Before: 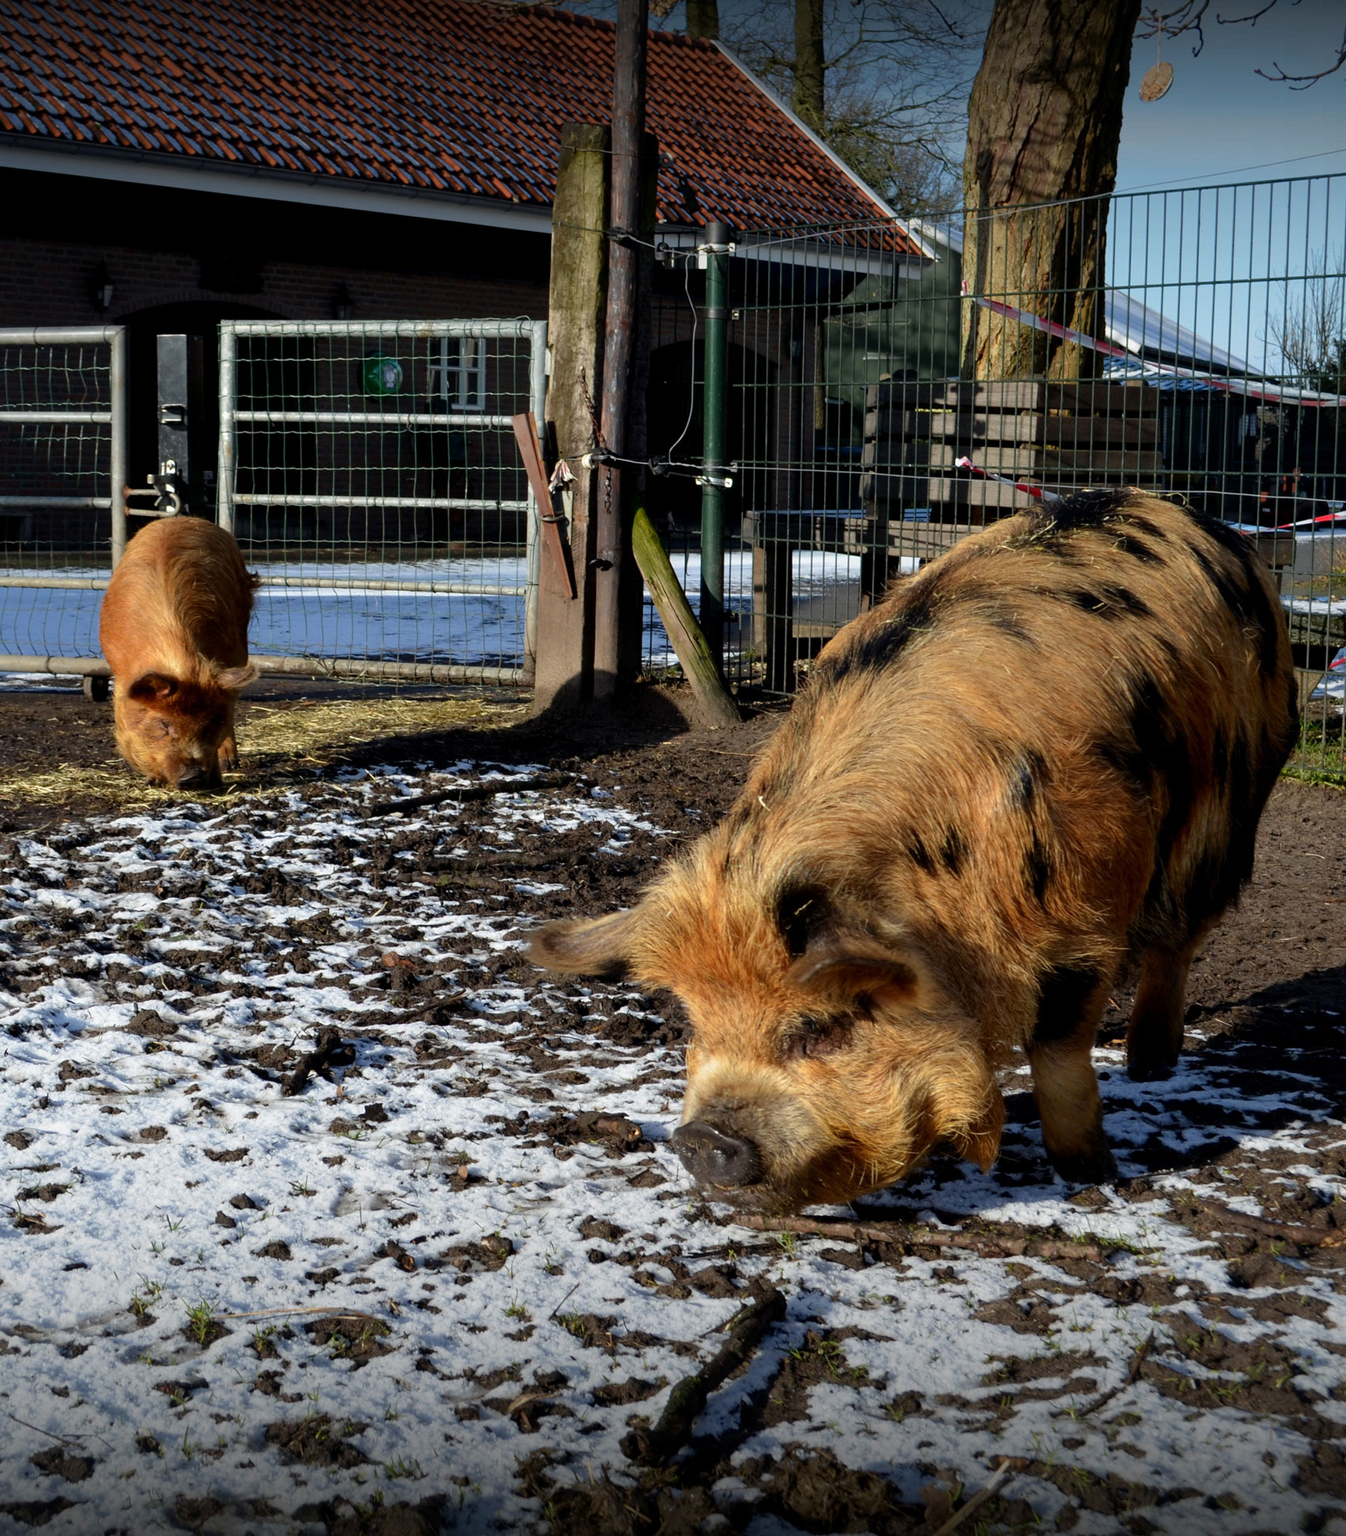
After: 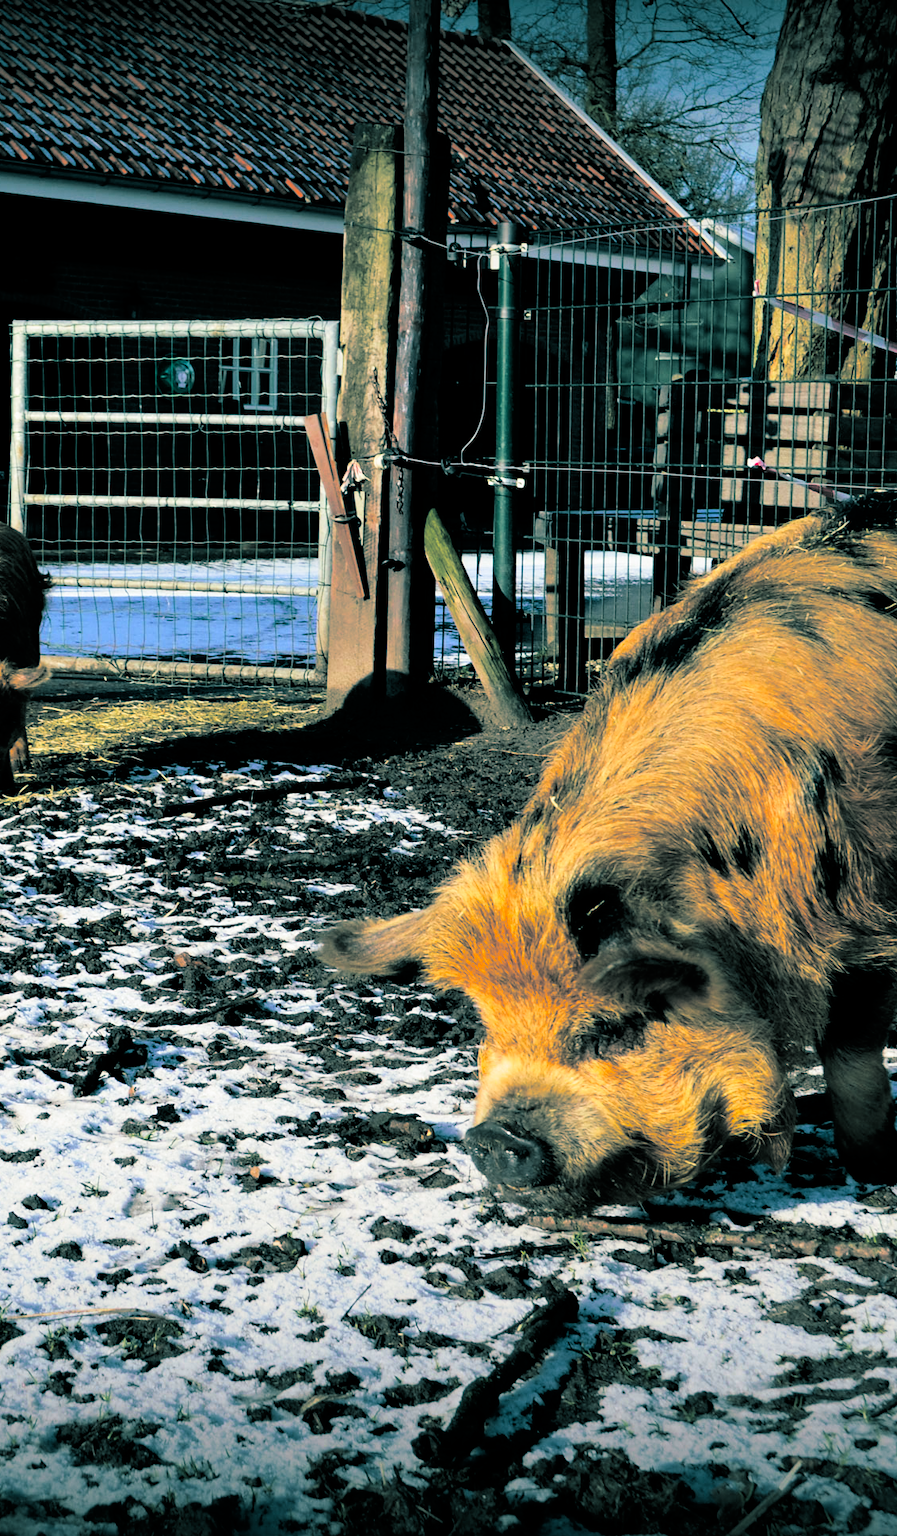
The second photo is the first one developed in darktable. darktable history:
crop and rotate: left 15.546%, right 17.787%
shadows and highlights: shadows 30.86, highlights 0, soften with gaussian
tone curve: curves: ch0 [(0, 0) (0.082, 0.02) (0.129, 0.078) (0.275, 0.301) (0.67, 0.809) (1, 1)], color space Lab, linked channels, preserve colors none
white balance: emerald 1
split-toning: shadows › hue 186.43°, highlights › hue 49.29°, compress 30.29%
color balance rgb: perceptual saturation grading › global saturation 20%, global vibrance 20%
tone equalizer: on, module defaults
